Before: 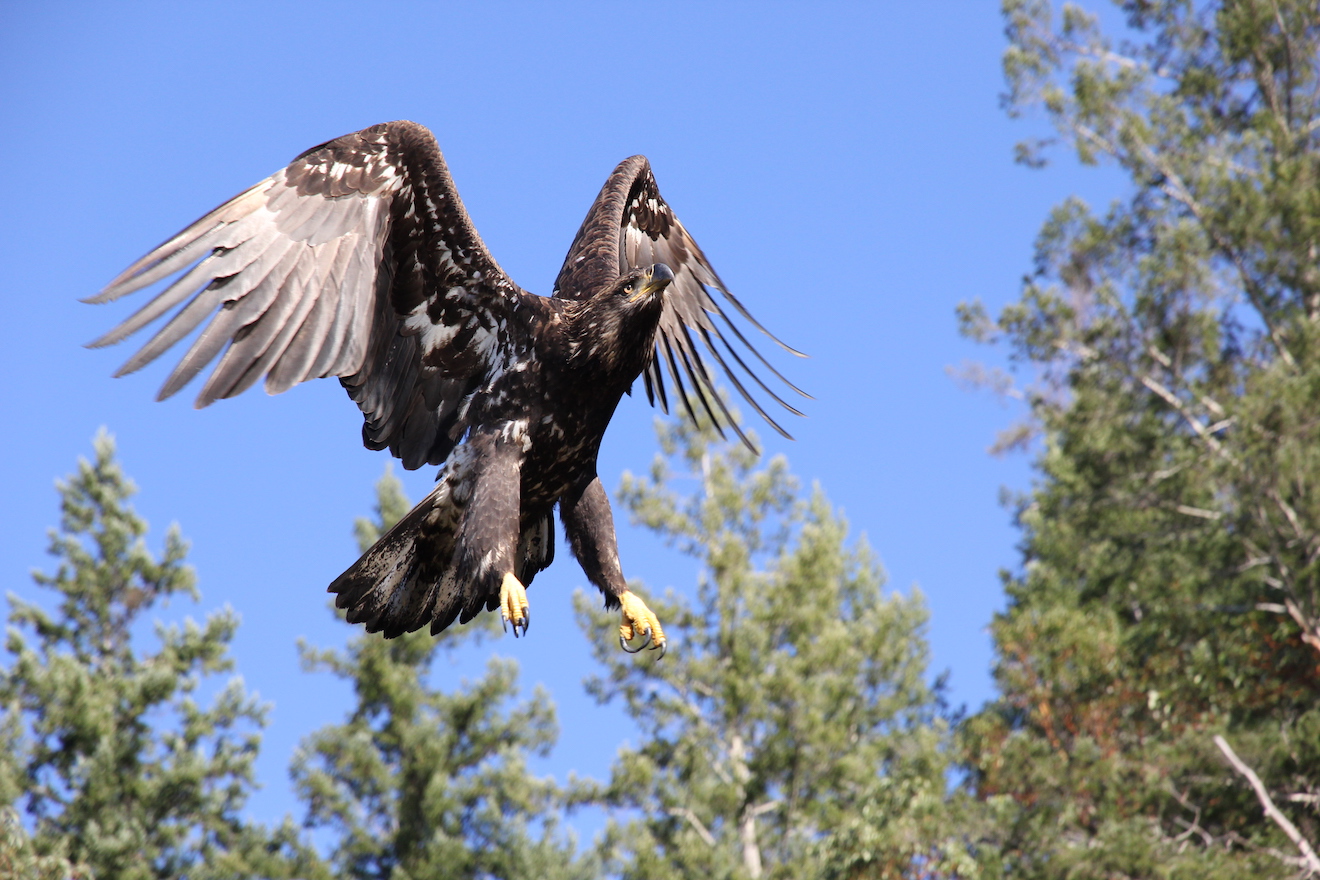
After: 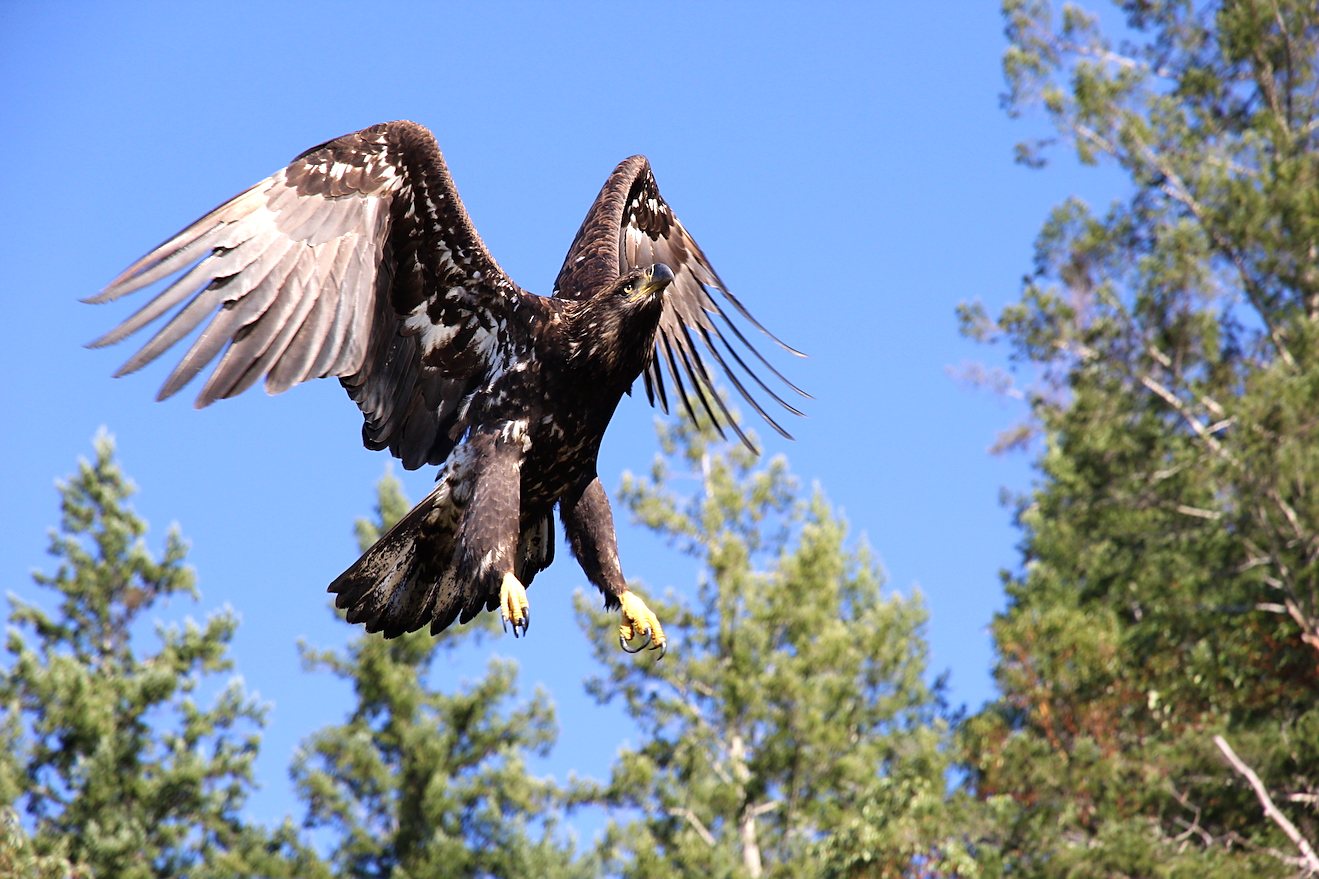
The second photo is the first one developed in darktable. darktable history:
velvia: on, module defaults
sharpen: radius 1.559, amount 0.373, threshold 1.271
color balance: contrast 10%
